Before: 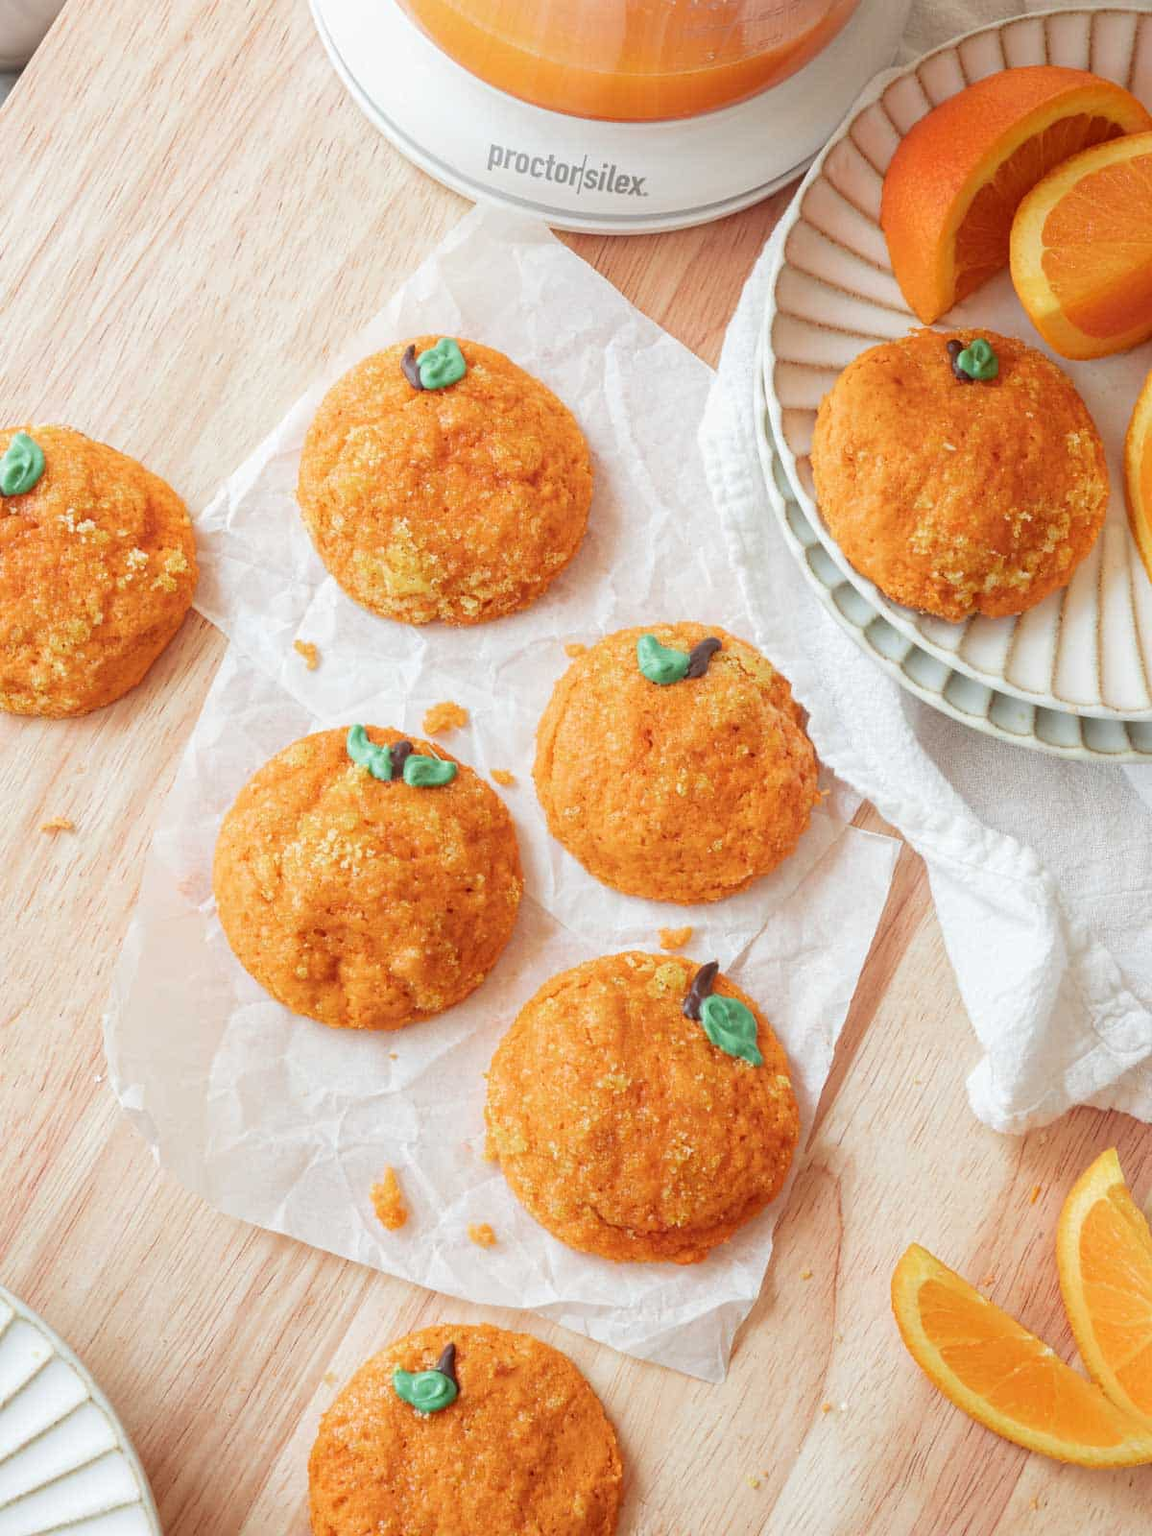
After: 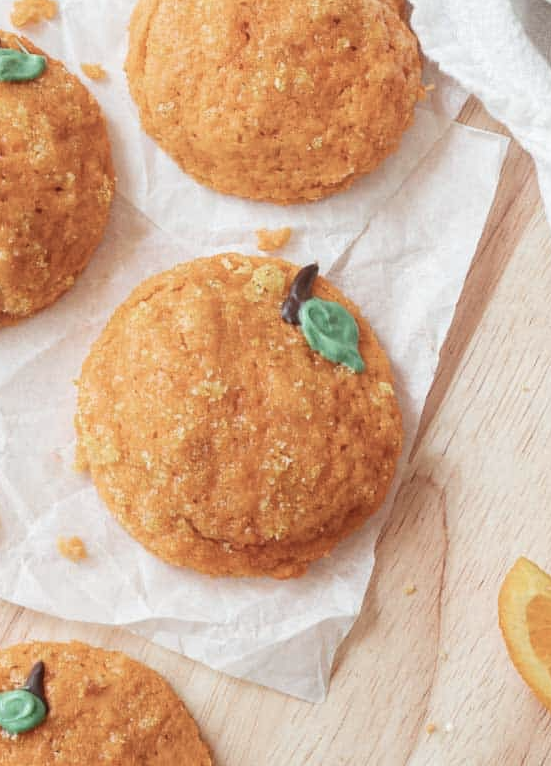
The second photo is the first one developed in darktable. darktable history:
crop: left 35.873%, top 46.157%, right 18.191%, bottom 5.957%
contrast brightness saturation: contrast 0.098, saturation -0.285
